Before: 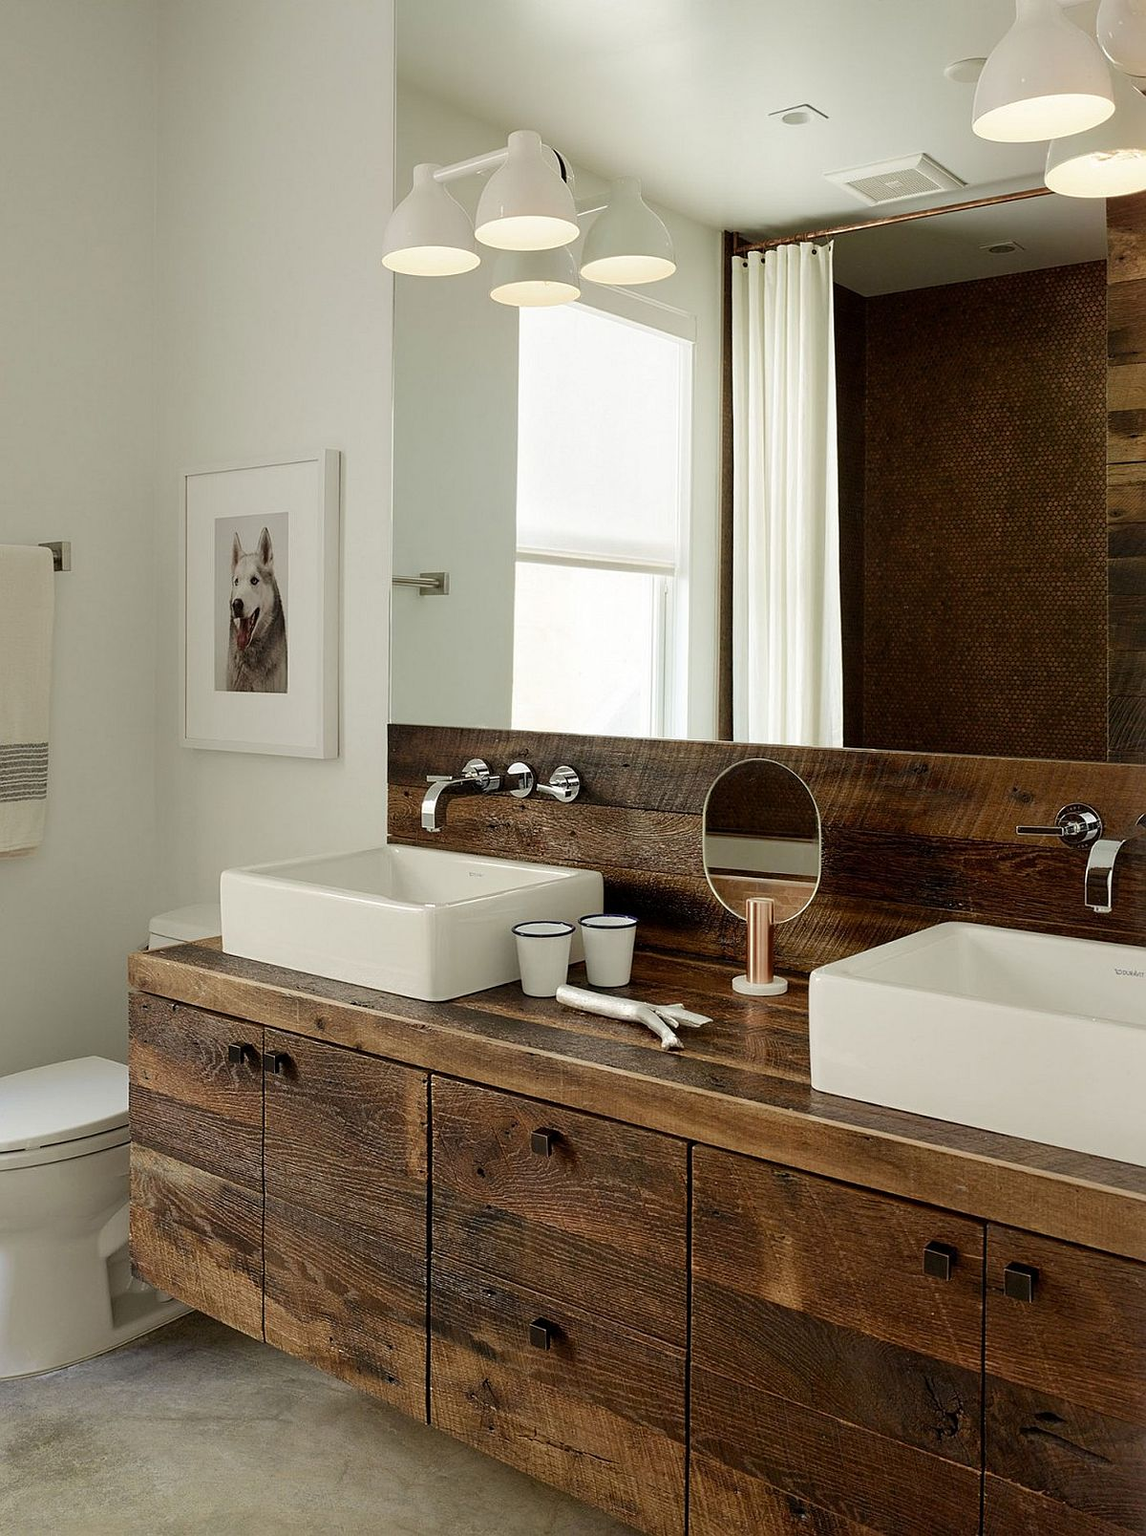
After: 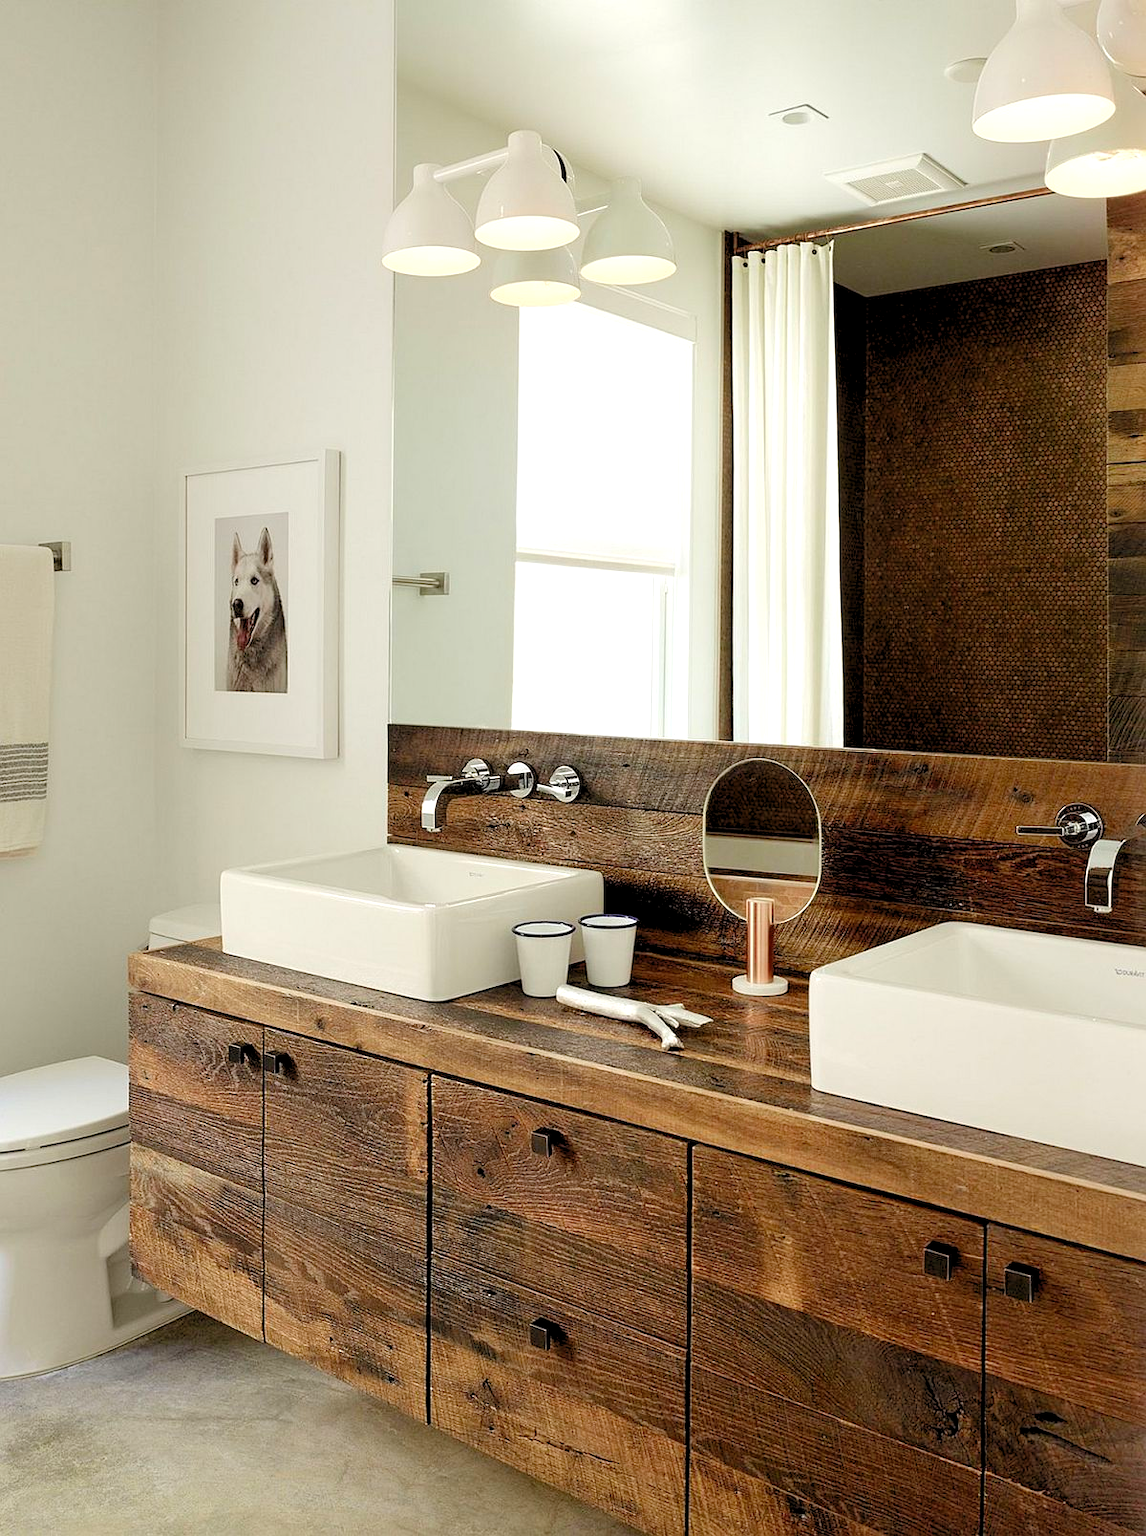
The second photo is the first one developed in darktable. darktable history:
levels: levels [0.044, 0.416, 0.908]
